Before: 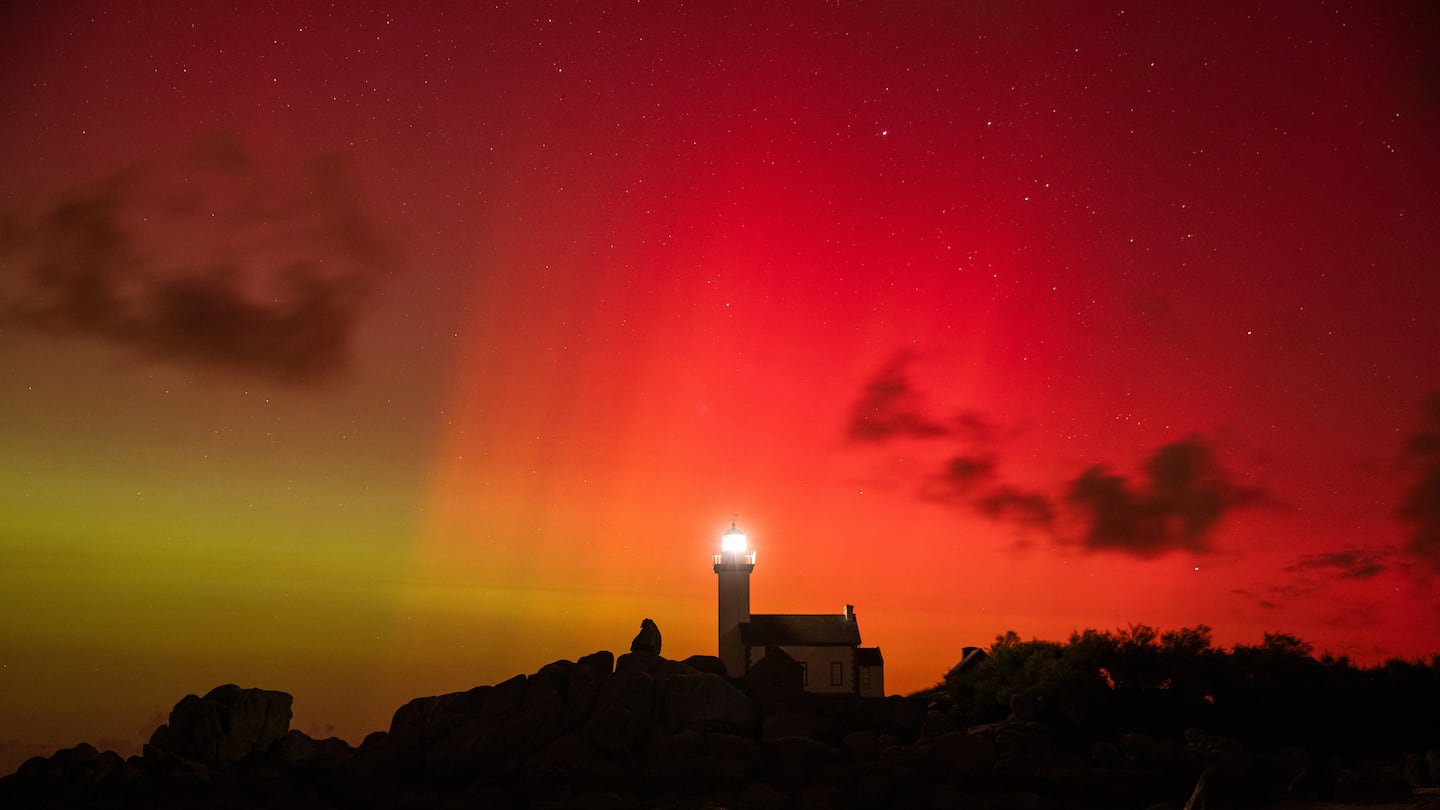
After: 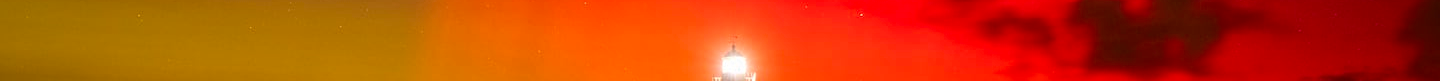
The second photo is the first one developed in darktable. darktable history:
crop and rotate: top 59.084%, bottom 30.916%
color zones: curves: ch0 [(0, 0.499) (0.143, 0.5) (0.286, 0.5) (0.429, 0.476) (0.571, 0.284) (0.714, 0.243) (0.857, 0.449) (1, 0.499)]; ch1 [(0, 0.532) (0.143, 0.645) (0.286, 0.696) (0.429, 0.211) (0.571, 0.504) (0.714, 0.493) (0.857, 0.495) (1, 0.532)]; ch2 [(0, 0.5) (0.143, 0.5) (0.286, 0.427) (0.429, 0.324) (0.571, 0.5) (0.714, 0.5) (0.857, 0.5) (1, 0.5)]
